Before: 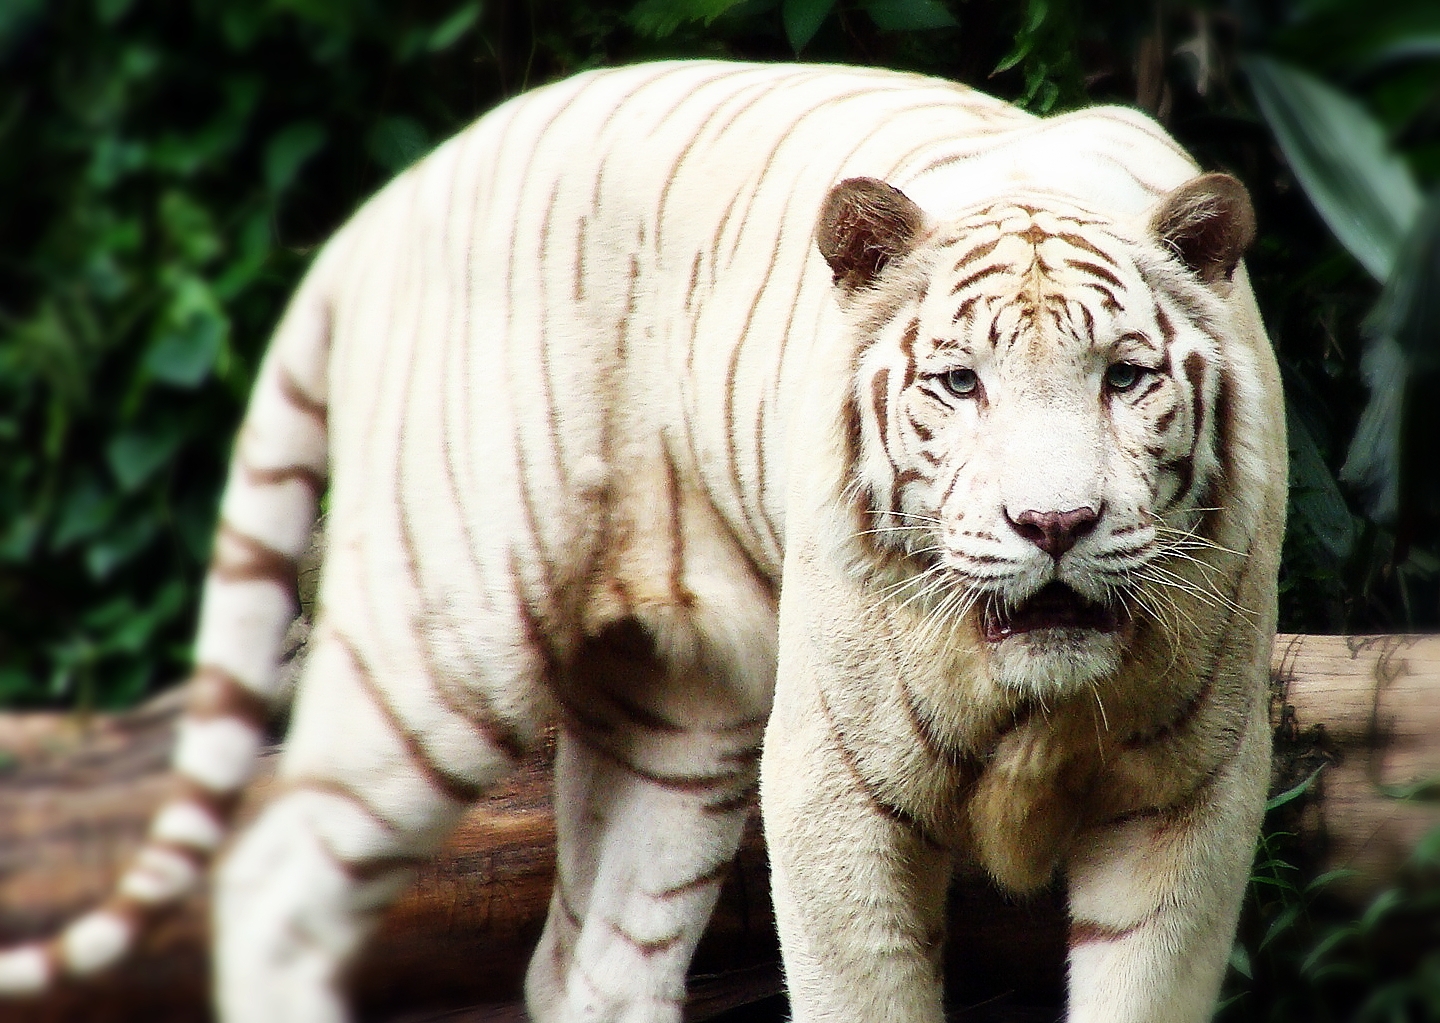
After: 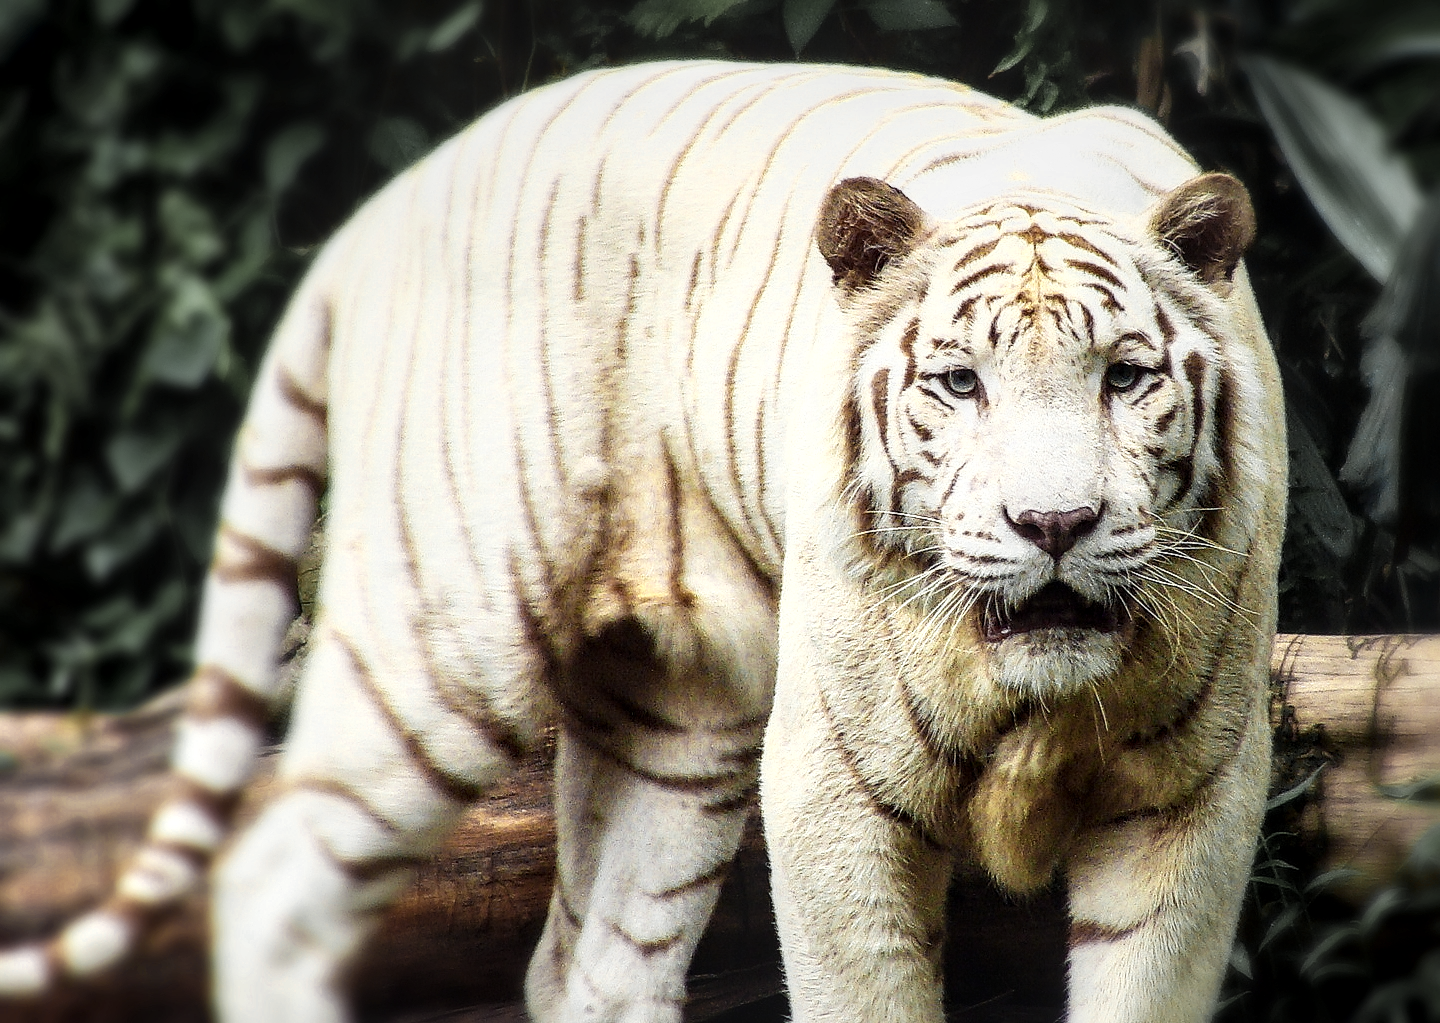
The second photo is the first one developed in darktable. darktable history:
local contrast: detail 130%
contrast brightness saturation: contrast 0.01, saturation -0.05
color zones: curves: ch0 [(0.004, 0.306) (0.107, 0.448) (0.252, 0.656) (0.41, 0.398) (0.595, 0.515) (0.768, 0.628)]; ch1 [(0.07, 0.323) (0.151, 0.452) (0.252, 0.608) (0.346, 0.221) (0.463, 0.189) (0.61, 0.368) (0.735, 0.395) (0.921, 0.412)]; ch2 [(0, 0.476) (0.132, 0.512) (0.243, 0.512) (0.397, 0.48) (0.522, 0.376) (0.634, 0.536) (0.761, 0.46)]
